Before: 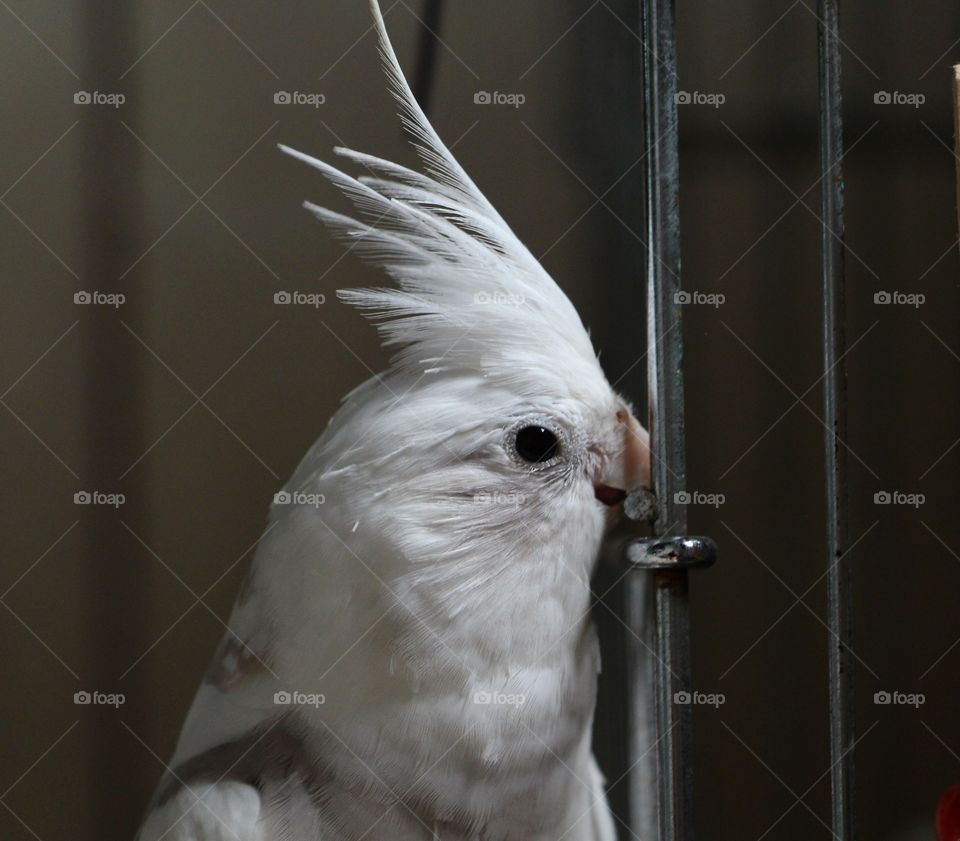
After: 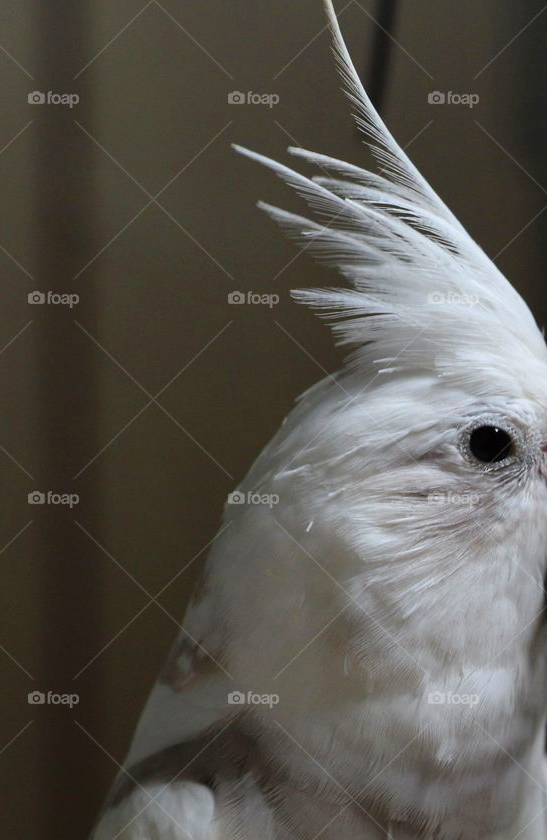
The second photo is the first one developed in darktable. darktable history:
velvia: on, module defaults
crop: left 4.809%, right 38.142%
